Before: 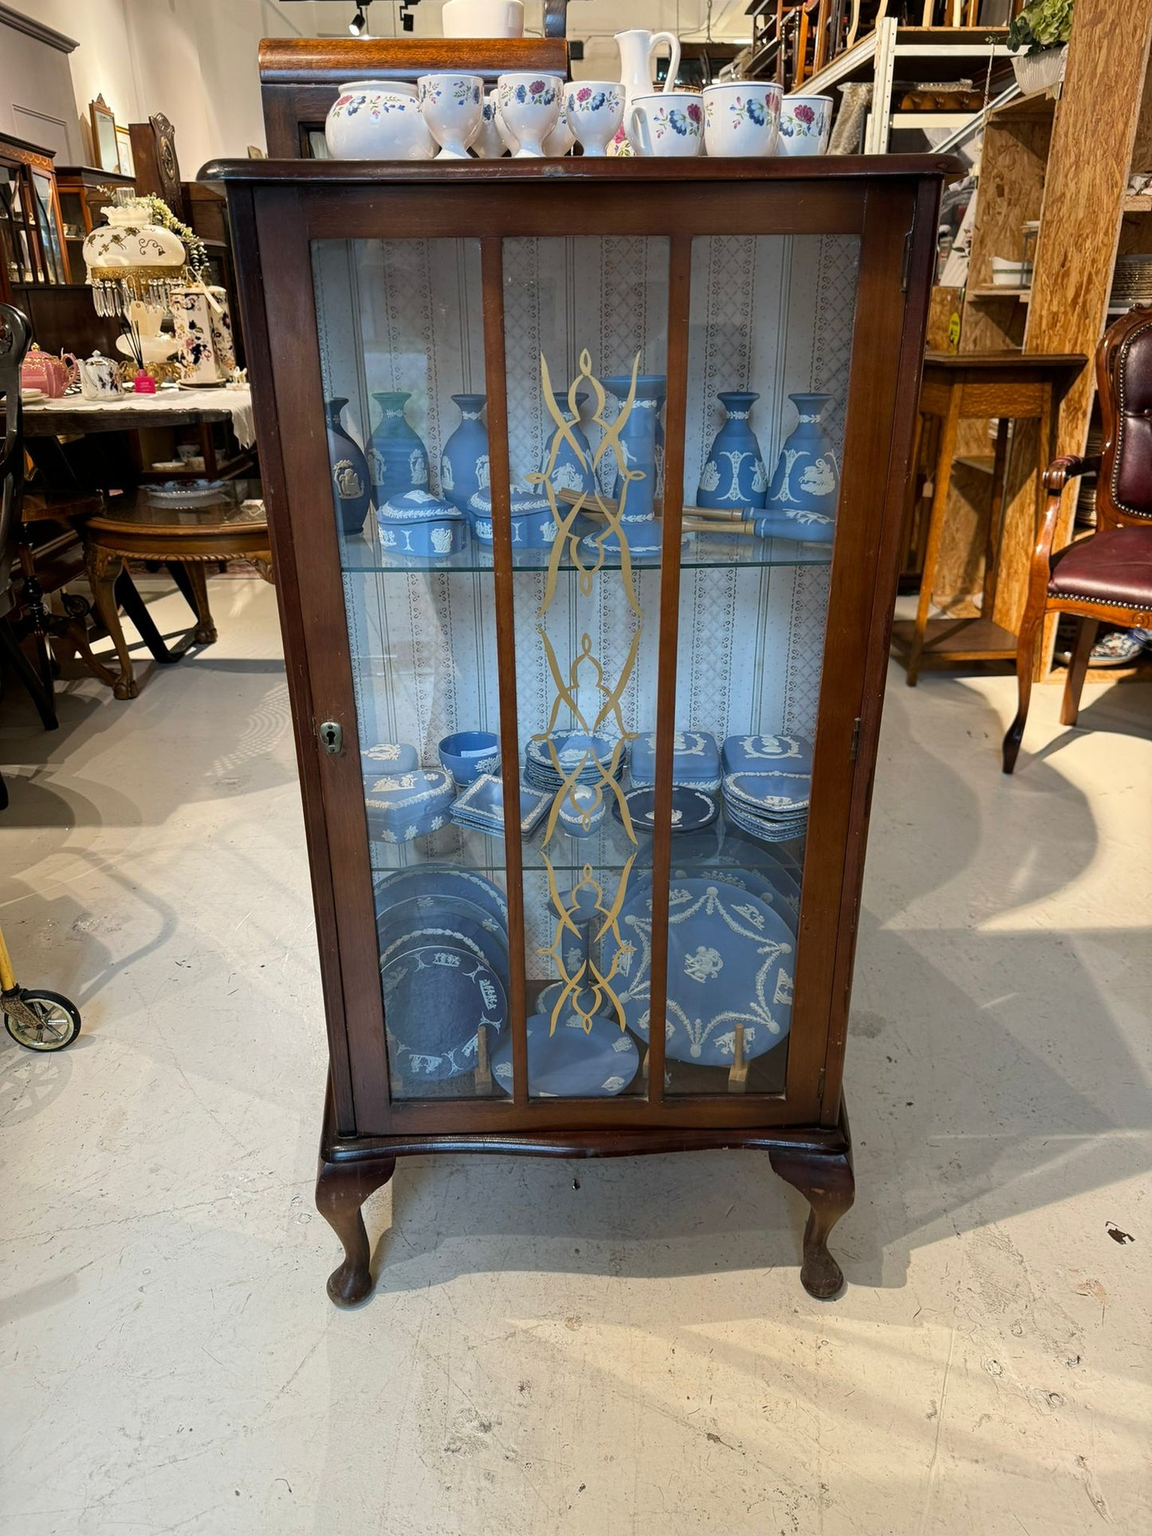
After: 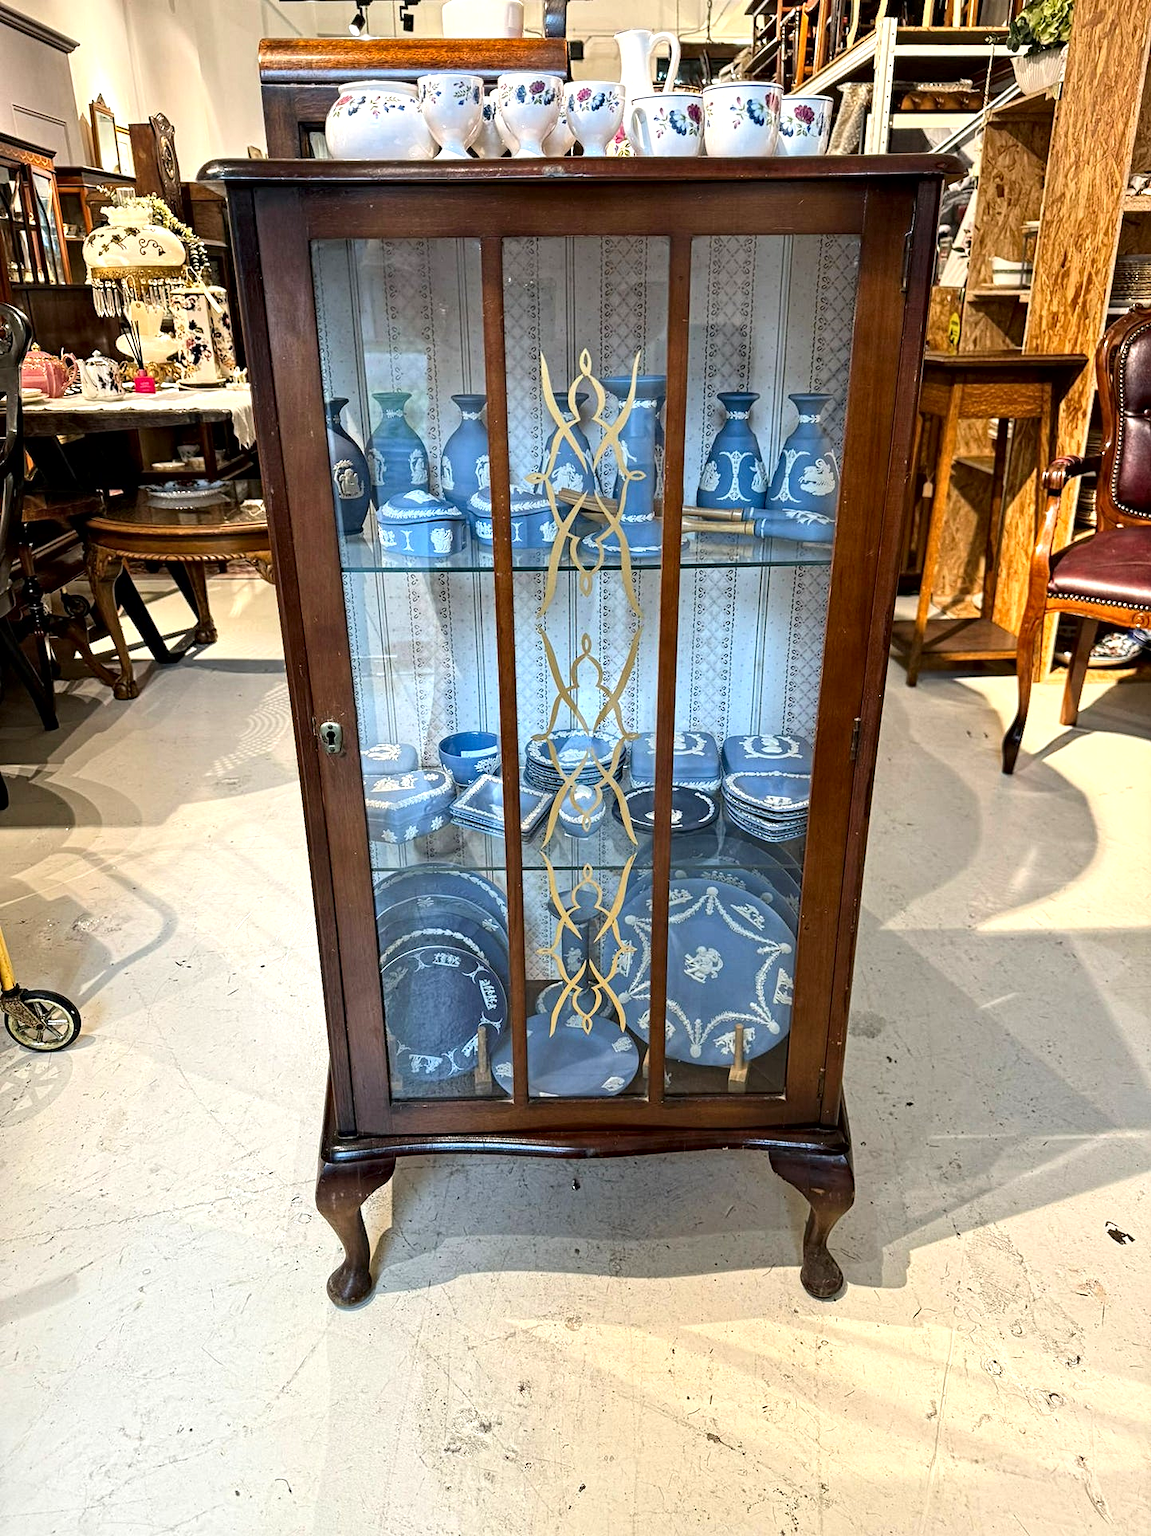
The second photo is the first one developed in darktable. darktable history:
exposure: black level correction 0, exposure 0.5 EV, compensate exposure bias true, compensate highlight preservation false
contrast brightness saturation: contrast 0.1, brightness 0.03, saturation 0.09
contrast equalizer: octaves 7, y [[0.502, 0.517, 0.543, 0.576, 0.611, 0.631], [0.5 ×6], [0.5 ×6], [0 ×6], [0 ×6]]
local contrast: mode bilateral grid, contrast 100, coarseness 100, detail 108%, midtone range 0.2
